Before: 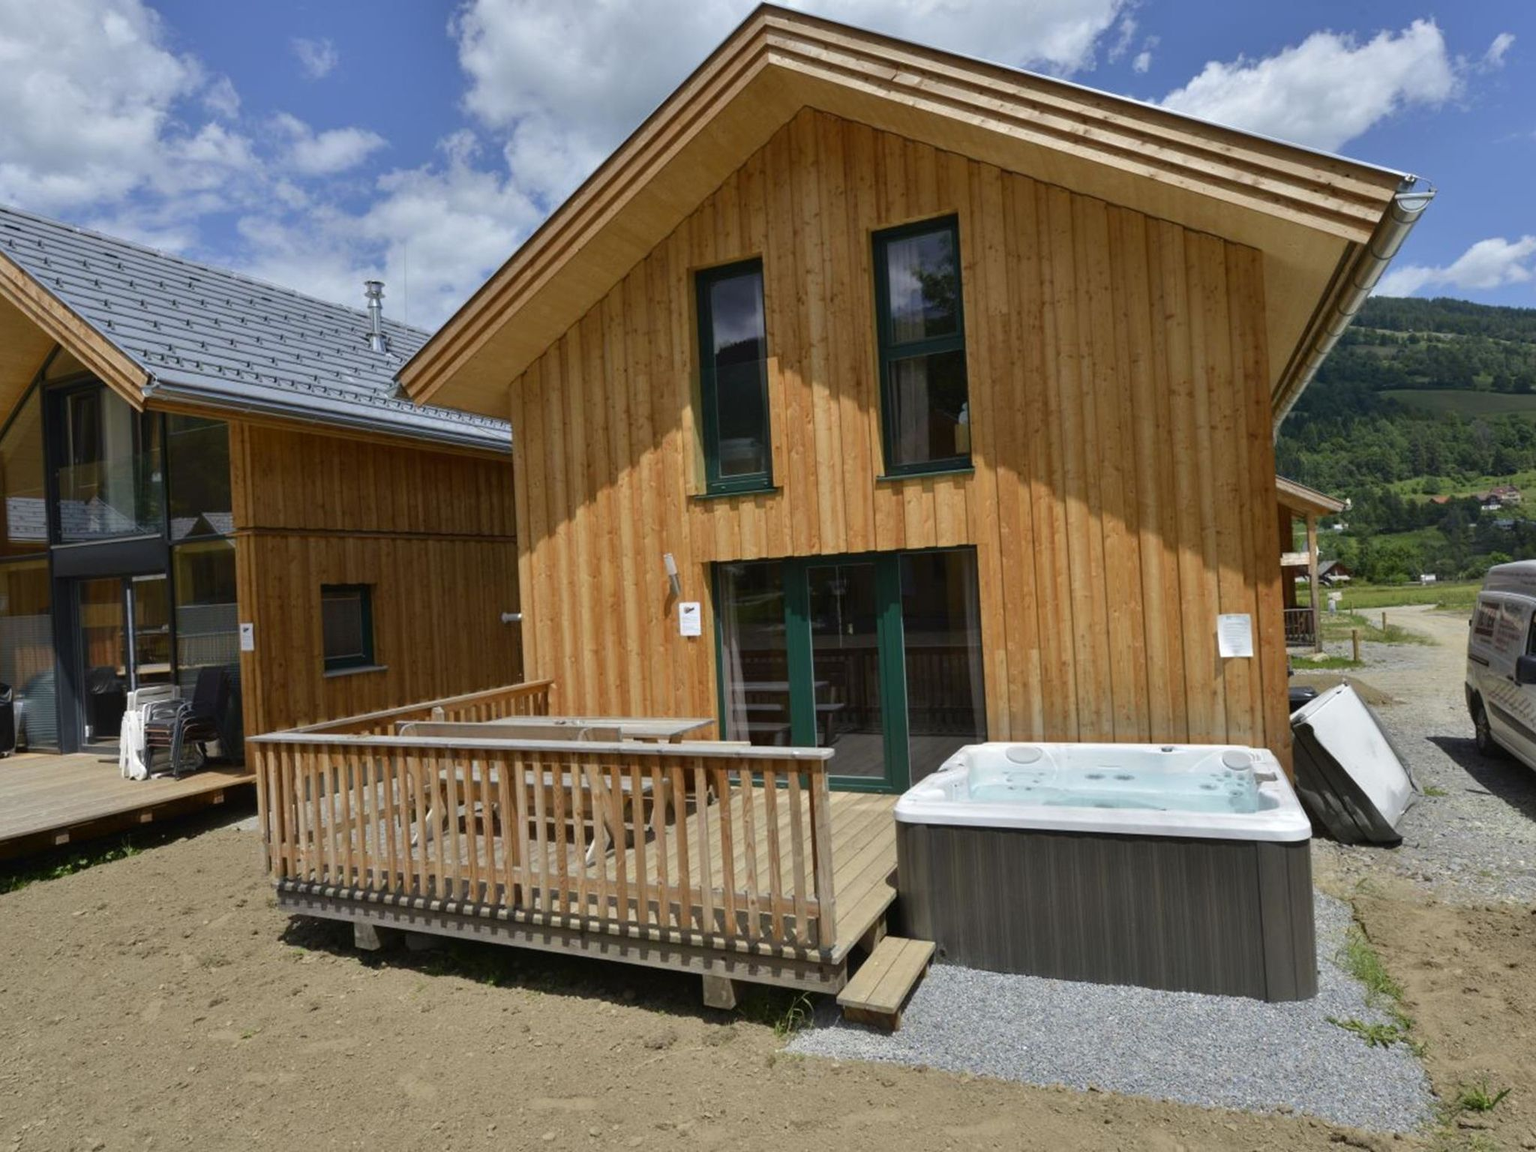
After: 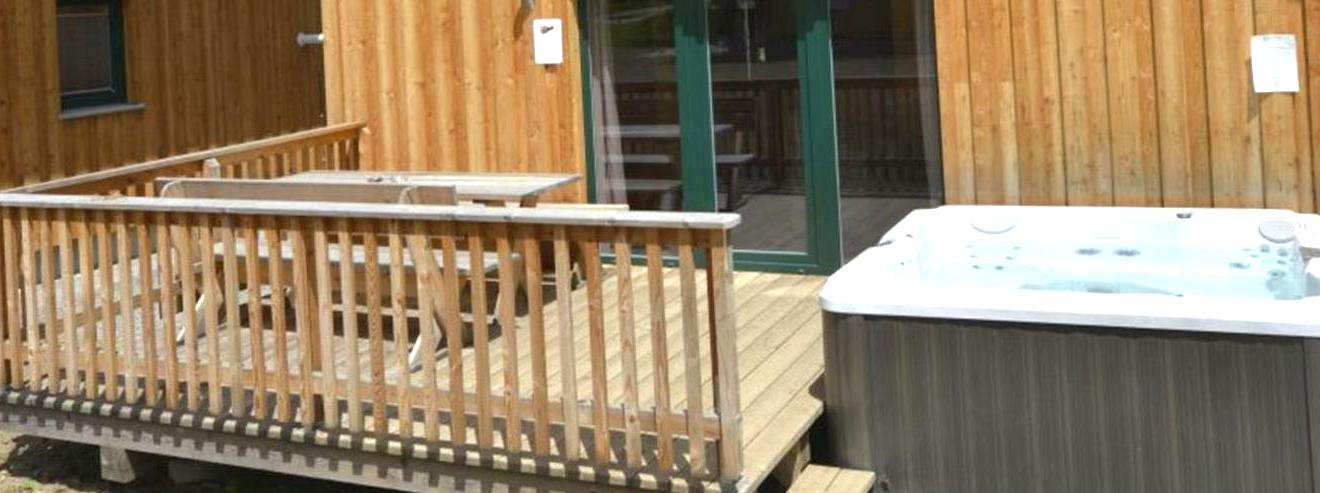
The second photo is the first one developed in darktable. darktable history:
shadows and highlights: shadows 25.69, highlights -25.48
exposure: exposure 0.75 EV, compensate exposure bias true, compensate highlight preservation false
crop: left 18.169%, top 51.052%, right 17.339%, bottom 16.791%
